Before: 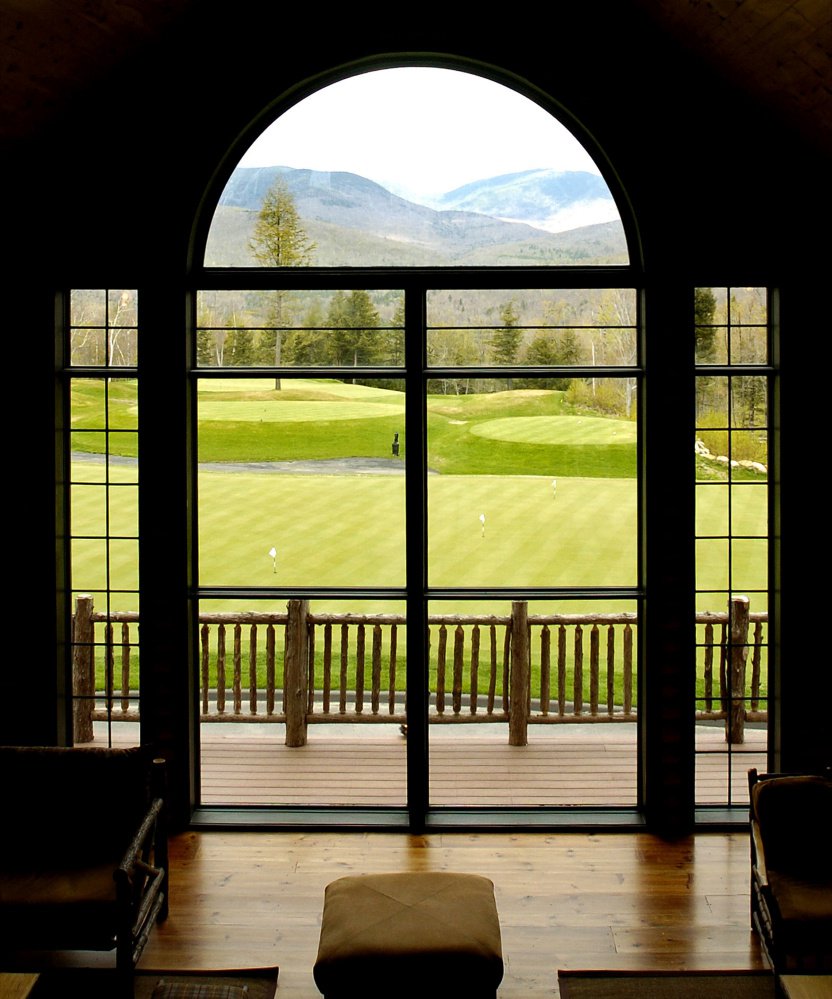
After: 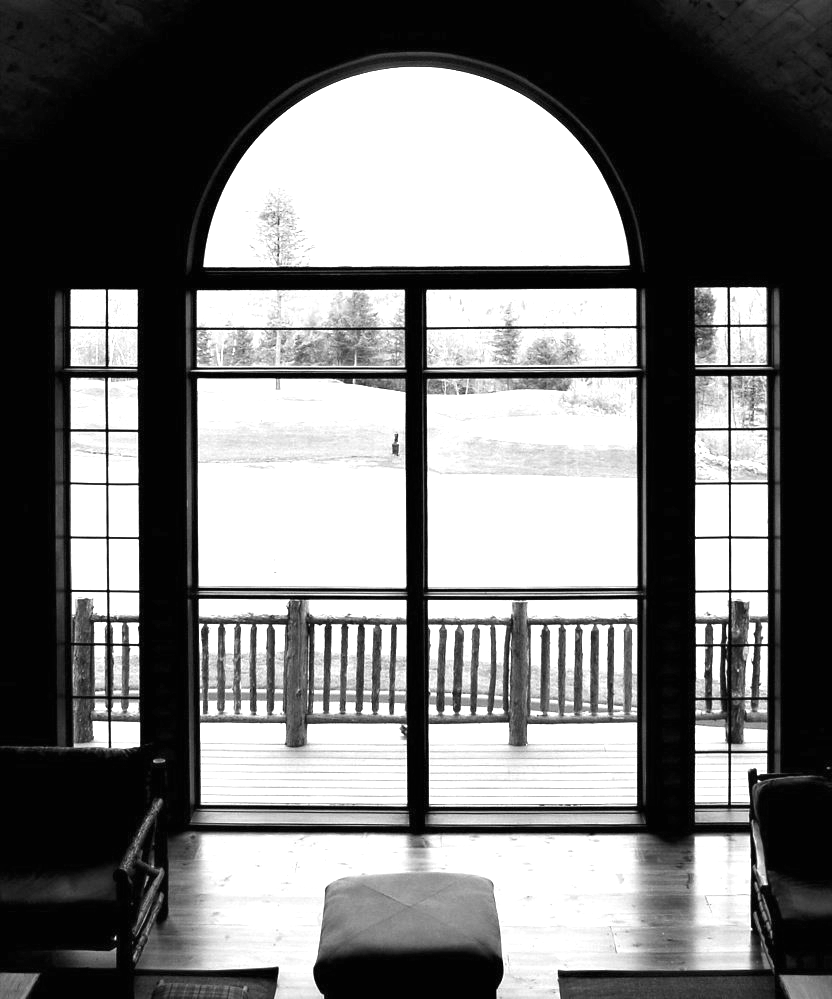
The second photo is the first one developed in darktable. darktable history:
monochrome: a 2.21, b -1.33, size 2.2
exposure: black level correction 0, exposure 1.388 EV, compensate exposure bias true, compensate highlight preservation false
